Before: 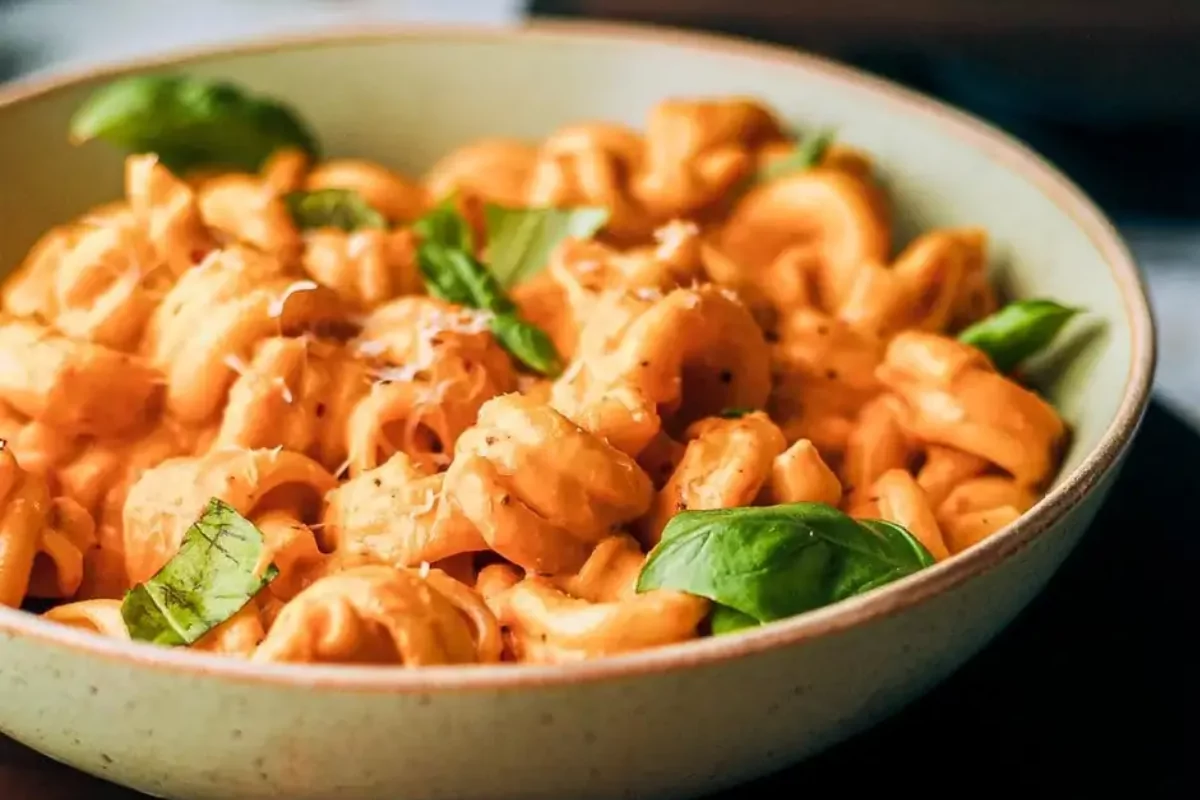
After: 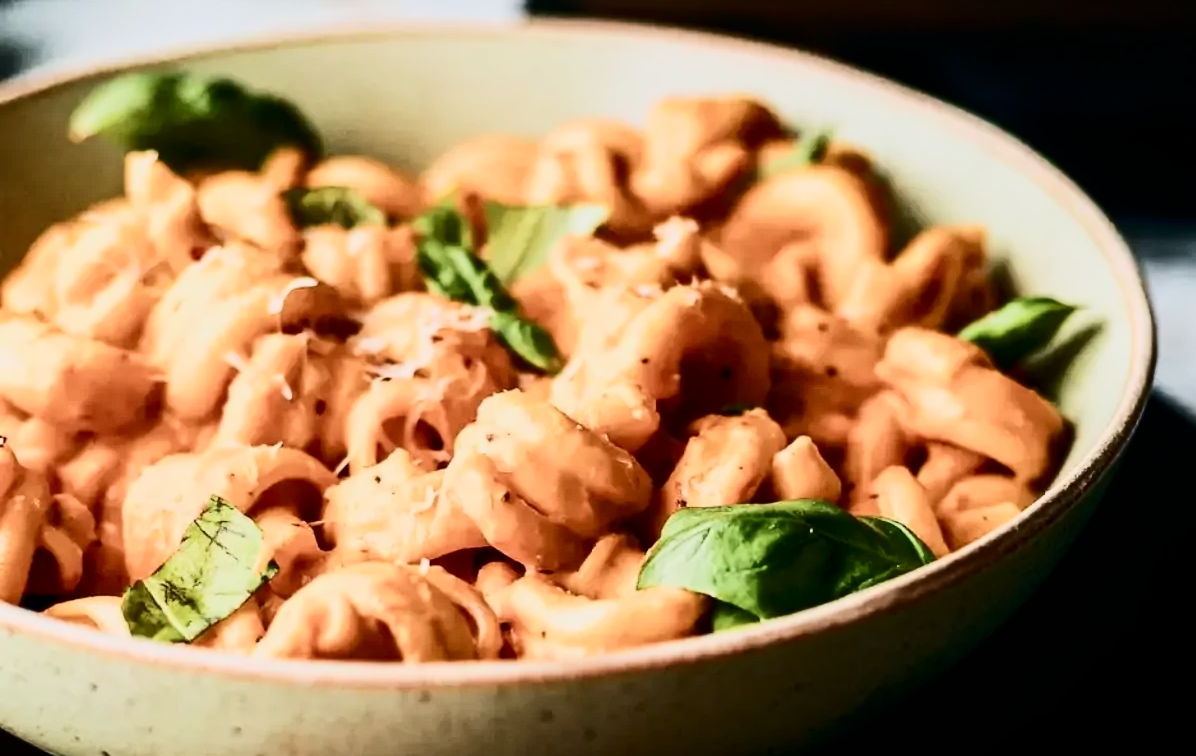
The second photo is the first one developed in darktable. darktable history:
local contrast: mode bilateral grid, contrast 100, coarseness 100, detail 91%, midtone range 0.2
contrast brightness saturation: contrast 0.5, saturation -0.1
filmic rgb: black relative exposure -7.65 EV, white relative exposure 4.56 EV, hardness 3.61
crop: top 0.448%, right 0.264%, bottom 5.045%
